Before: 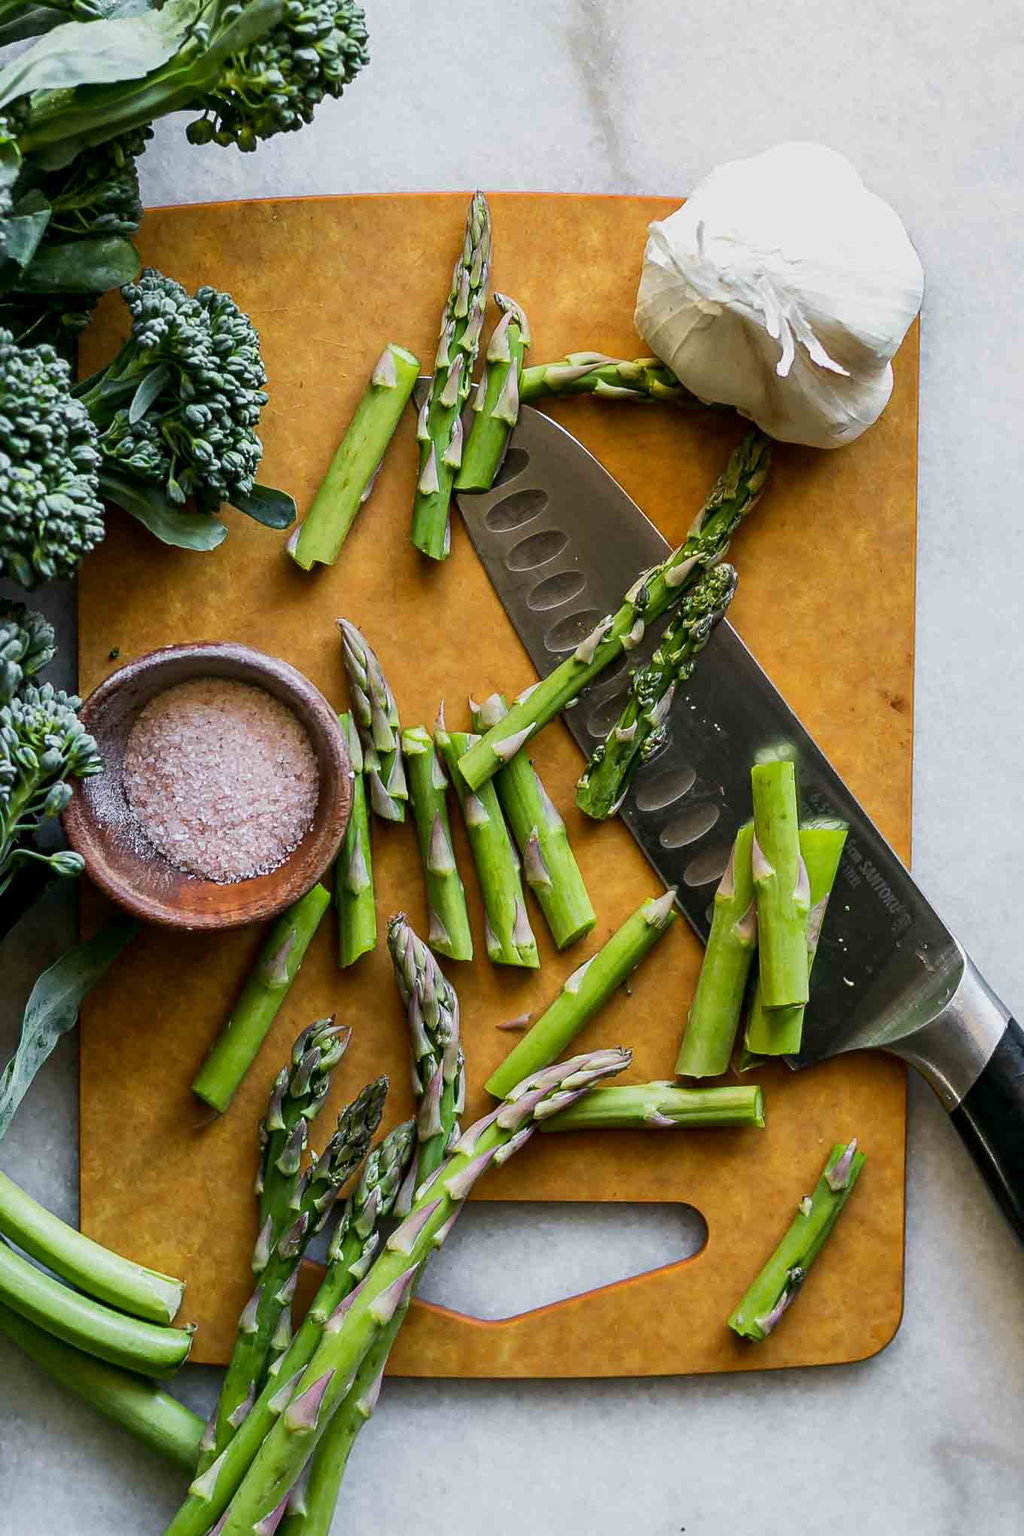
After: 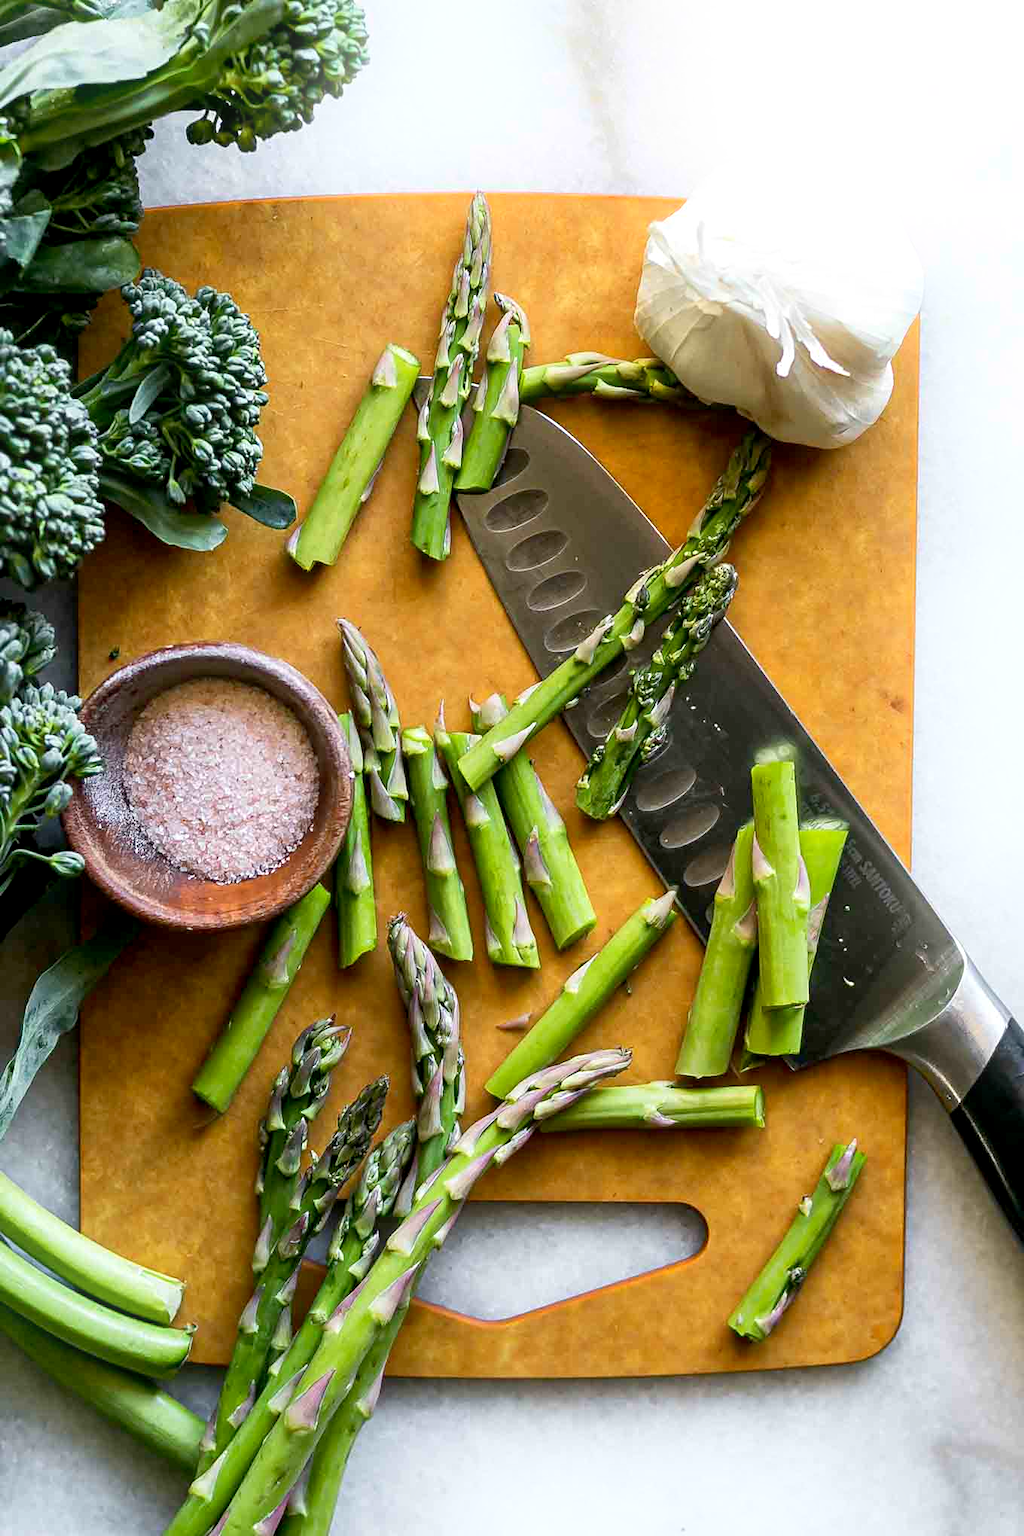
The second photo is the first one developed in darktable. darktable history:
bloom: size 15%, threshold 97%, strength 7%
exposure: black level correction 0.003, exposure 0.383 EV, compensate highlight preservation false
